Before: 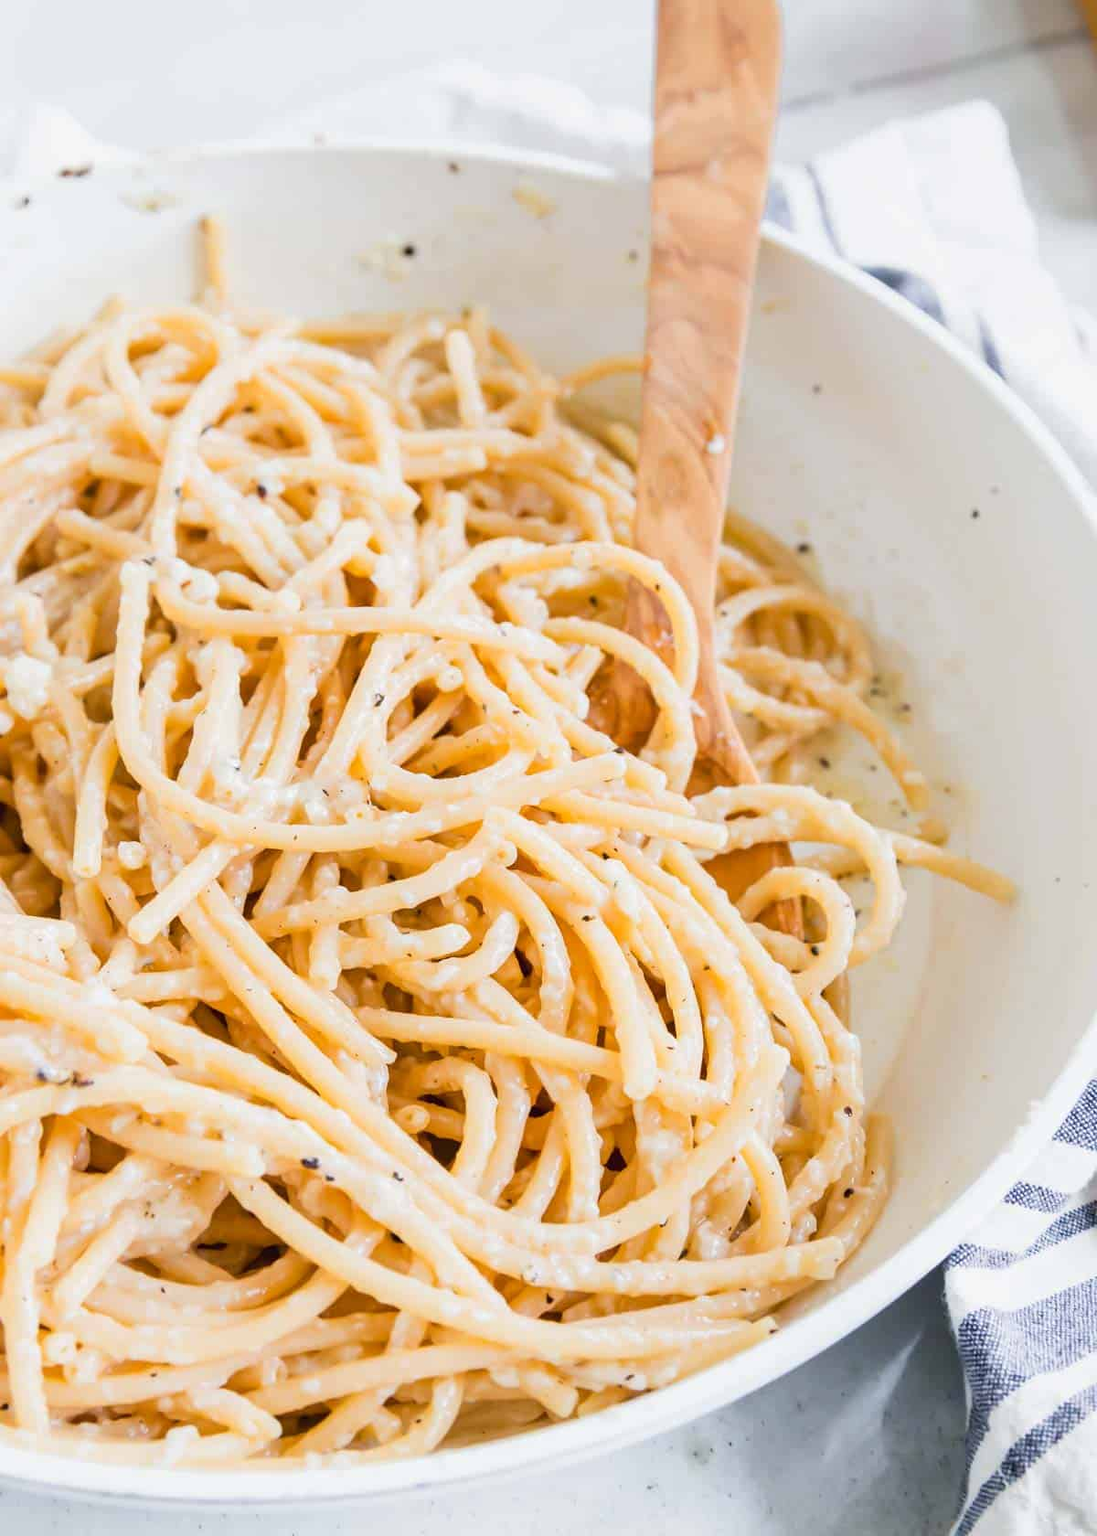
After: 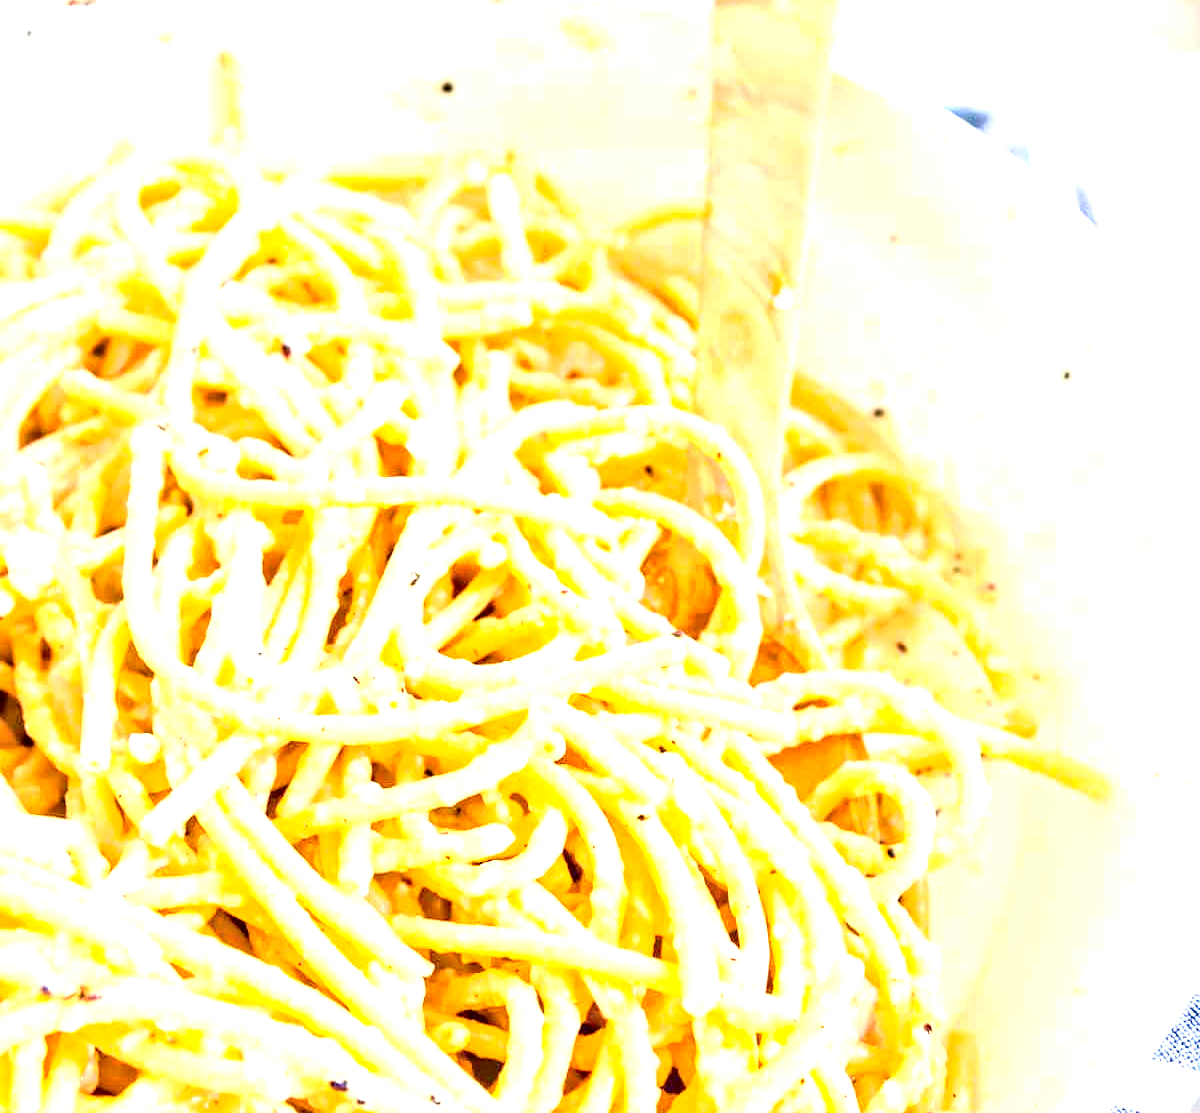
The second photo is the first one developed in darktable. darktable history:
velvia: strength 6.2%
tone equalizer: on, module defaults
haze removal: compatibility mode true, adaptive false
contrast equalizer: octaves 7, y [[0.546, 0.552, 0.554, 0.554, 0.552, 0.546], [0.5 ×6], [0.5 ×6], [0 ×6], [0 ×6]]
tone curve: curves: ch0 [(0, 0.021) (0.049, 0.044) (0.152, 0.14) (0.328, 0.377) (0.473, 0.543) (0.663, 0.734) (0.84, 0.899) (1, 0.969)]; ch1 [(0, 0) (0.302, 0.331) (0.427, 0.433) (0.472, 0.47) (0.502, 0.503) (0.527, 0.524) (0.564, 0.591) (0.602, 0.632) (0.677, 0.701) (0.859, 0.885) (1, 1)]; ch2 [(0, 0) (0.33, 0.301) (0.447, 0.44) (0.487, 0.496) (0.502, 0.516) (0.535, 0.563) (0.565, 0.6) (0.618, 0.629) (1, 1)], color space Lab, independent channels, preserve colors none
exposure: exposure 1.269 EV, compensate highlight preservation false
crop: top 11.133%, bottom 22.614%
color balance rgb: shadows lift › chroma 4.129%, shadows lift › hue 252.54°, linear chroma grading › global chroma -15.507%, perceptual saturation grading › global saturation 30.127%, perceptual brilliance grading › global brilliance 11.758%
